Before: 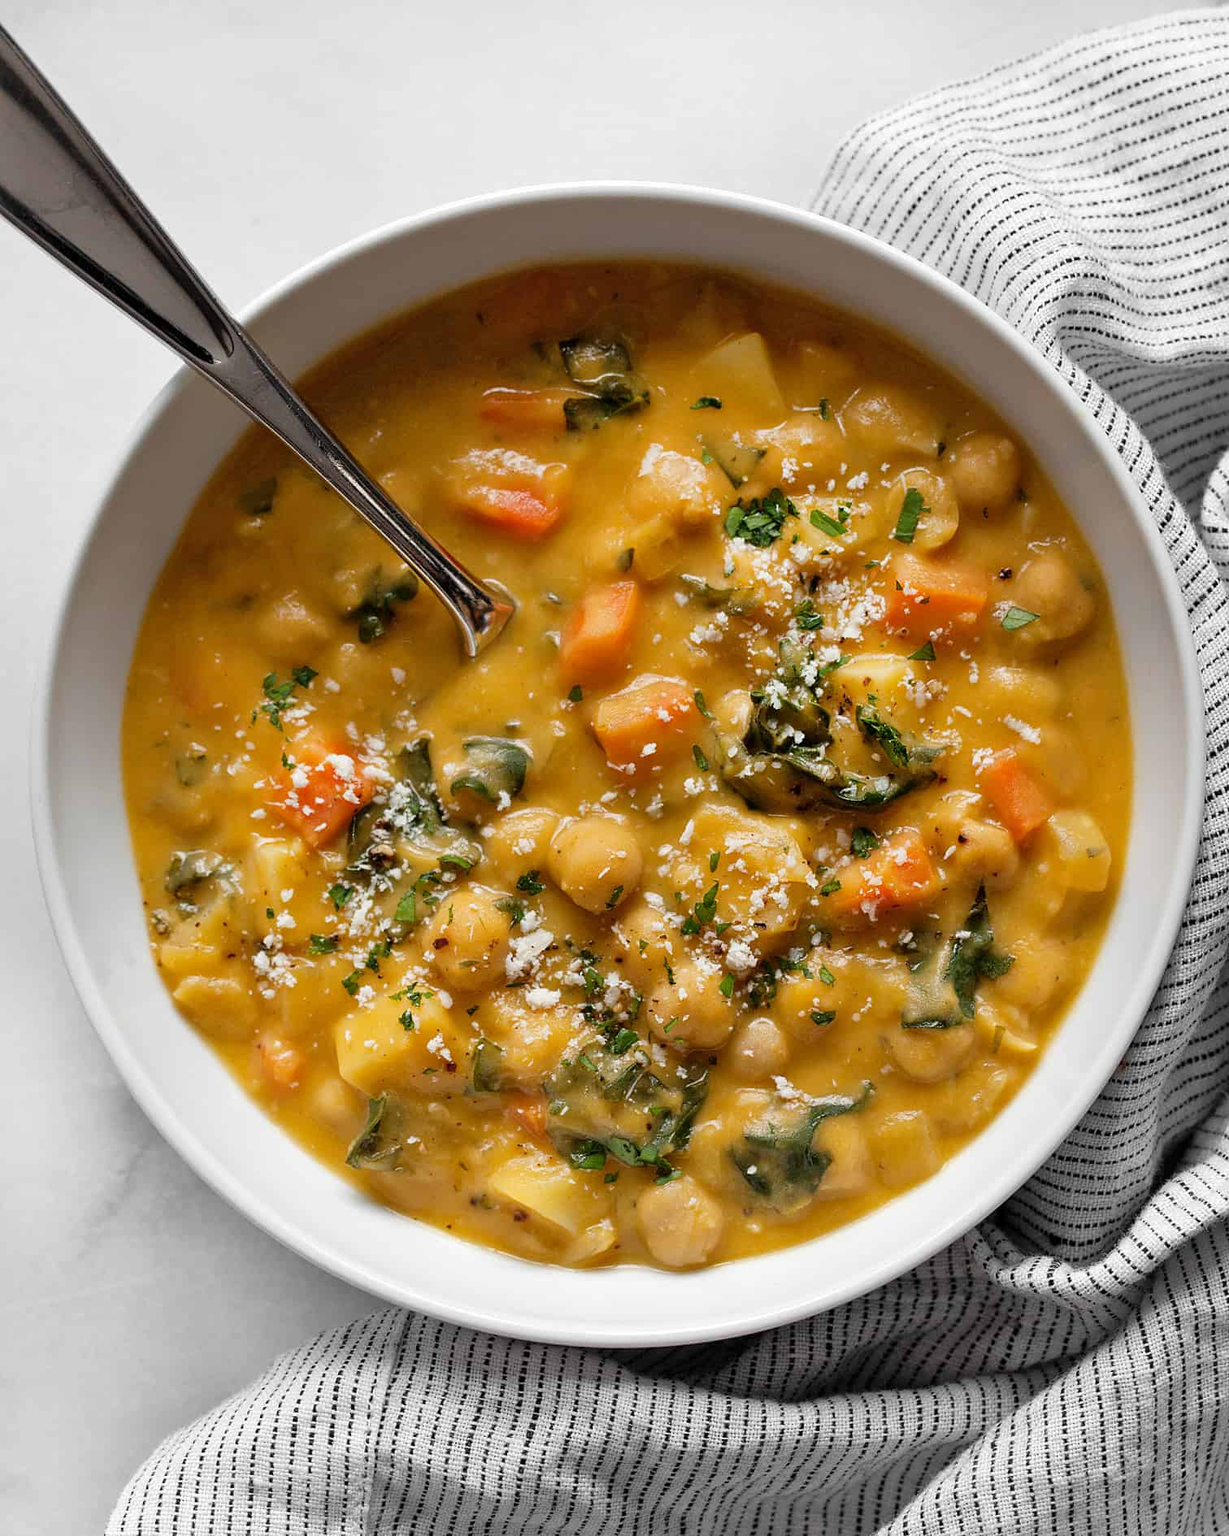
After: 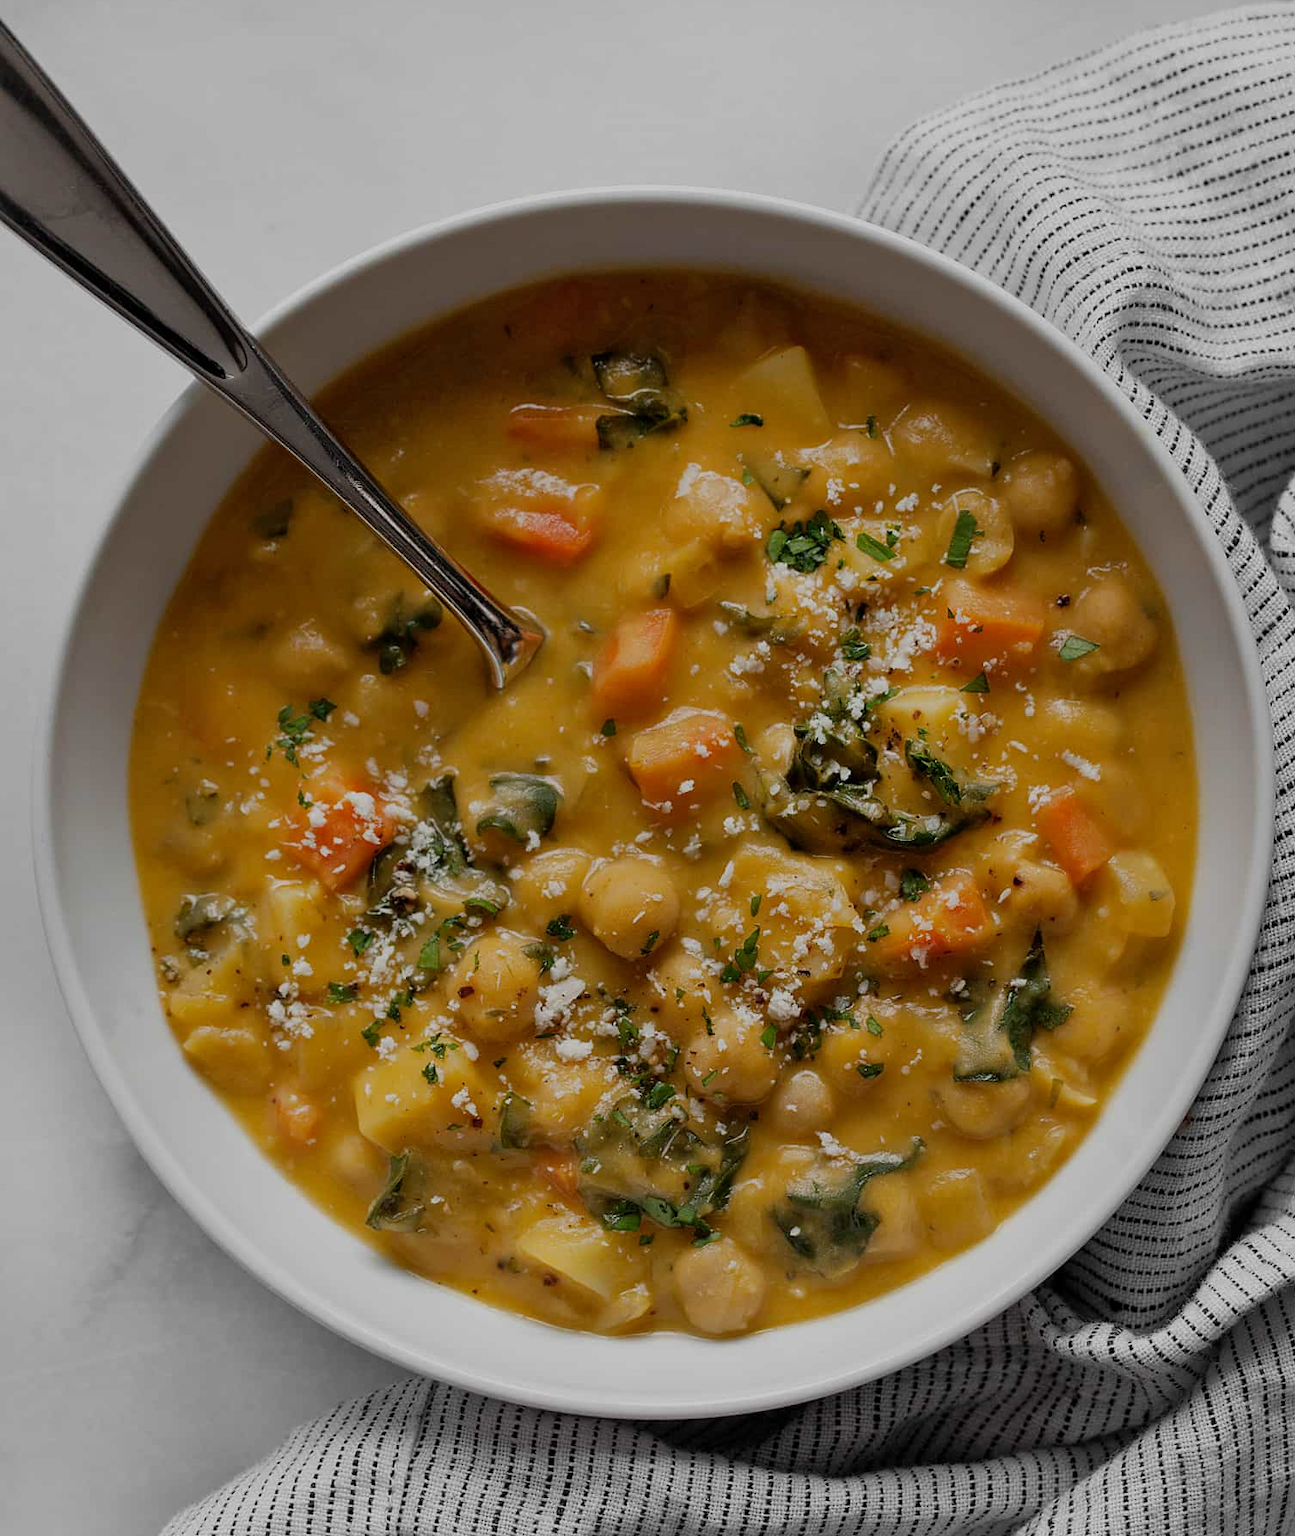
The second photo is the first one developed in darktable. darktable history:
crop: top 0.392%, right 0.265%, bottom 5.043%
exposure: black level correction 0, exposure -0.788 EV, compensate highlight preservation false
